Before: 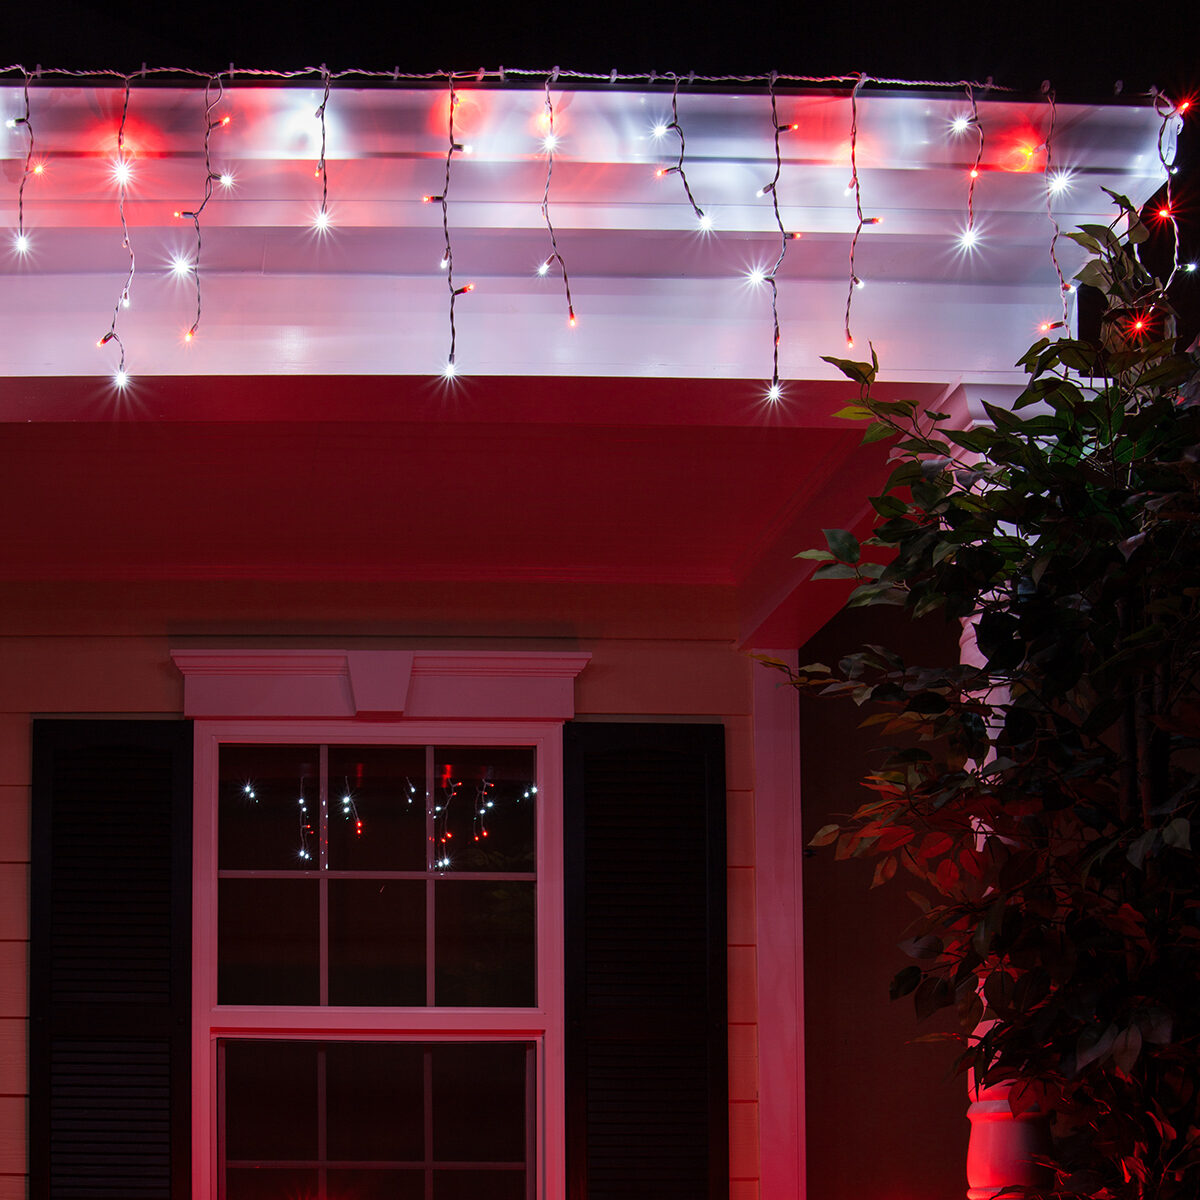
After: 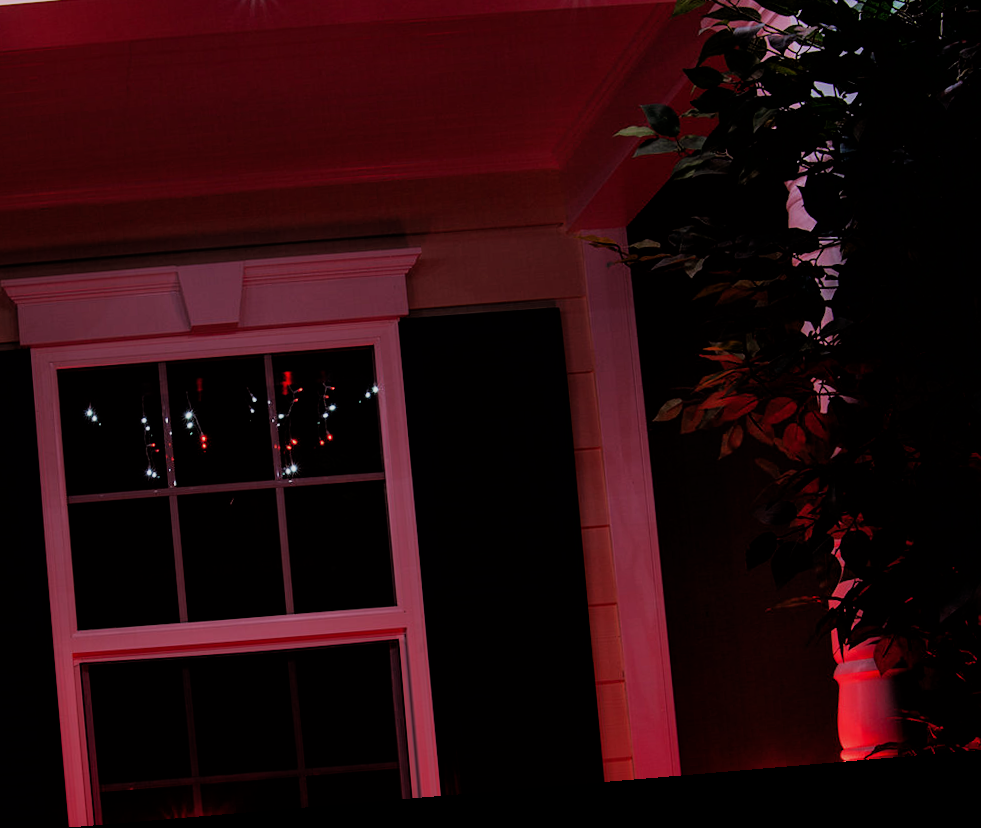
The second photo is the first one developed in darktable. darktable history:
filmic rgb: black relative exposure -5 EV, hardness 2.88, contrast 1.1
rotate and perspective: rotation -4.86°, automatic cropping off
crop and rotate: left 17.299%, top 35.115%, right 7.015%, bottom 1.024%
